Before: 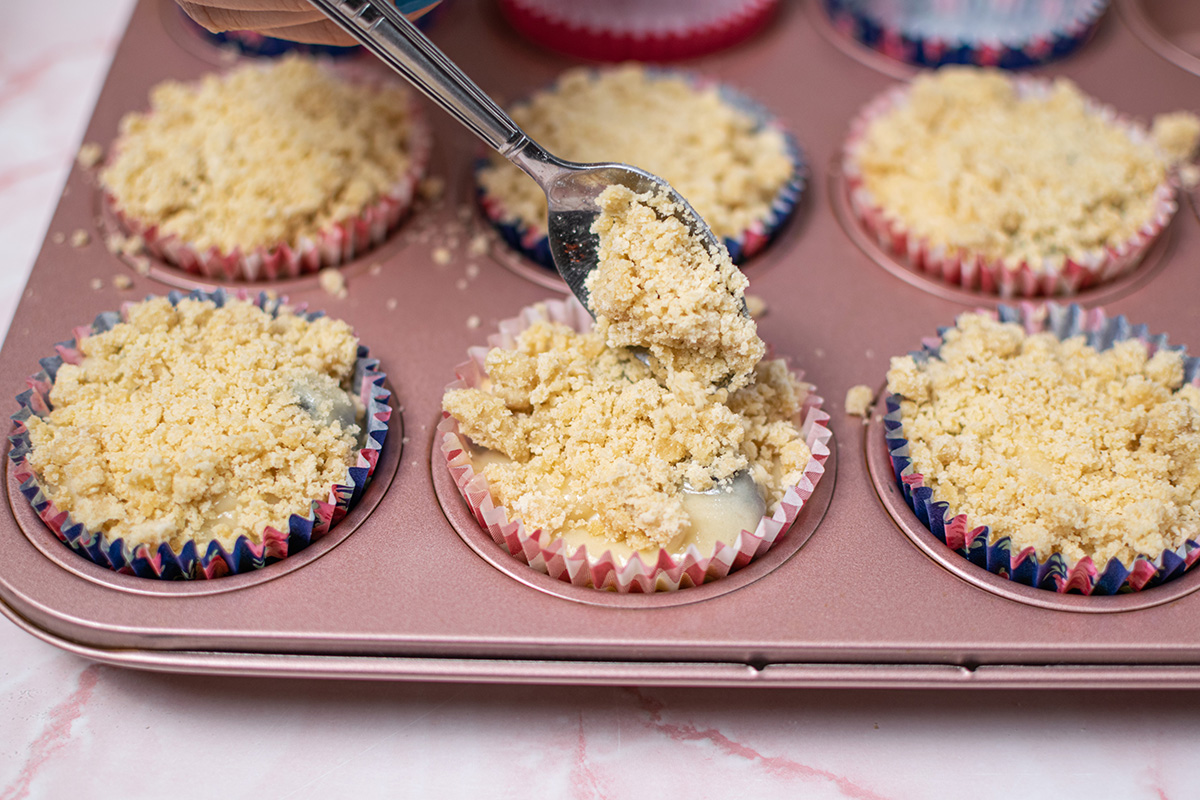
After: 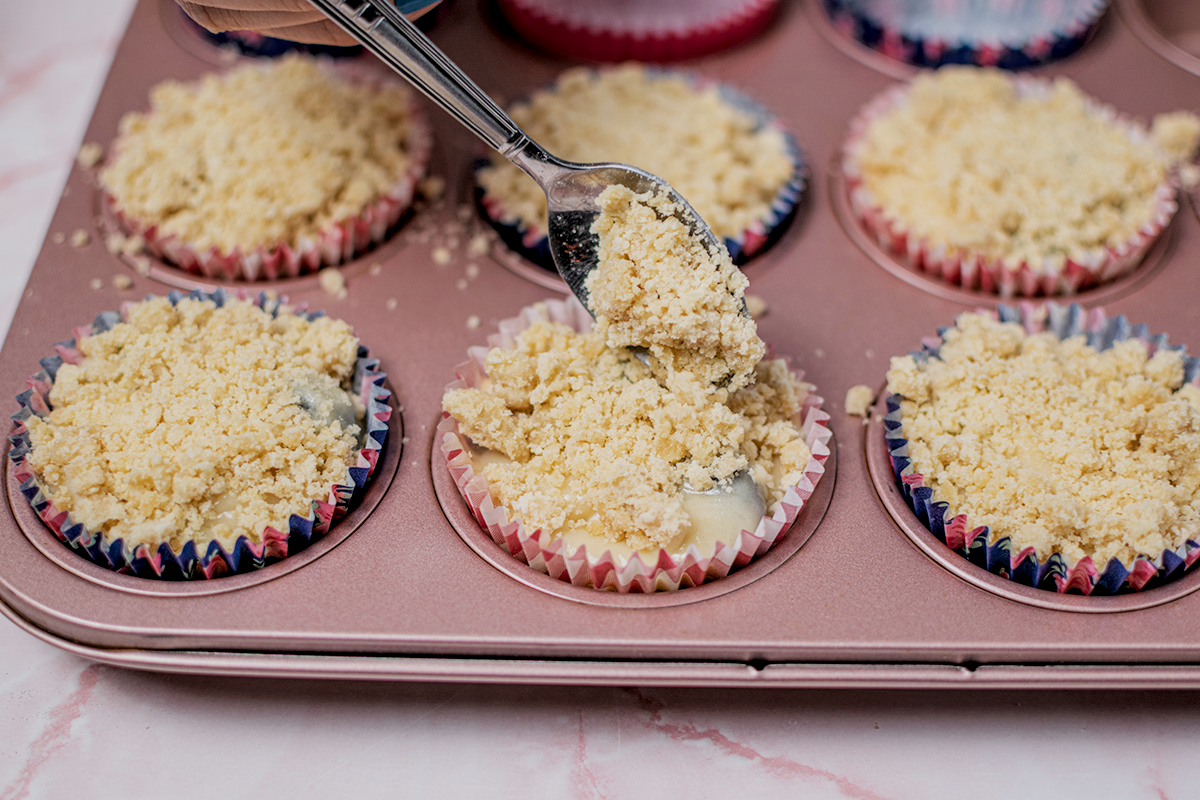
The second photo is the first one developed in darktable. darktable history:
filmic rgb: black relative exposure -4.79 EV, white relative exposure 4.03 EV, hardness 2.84
local contrast: on, module defaults
